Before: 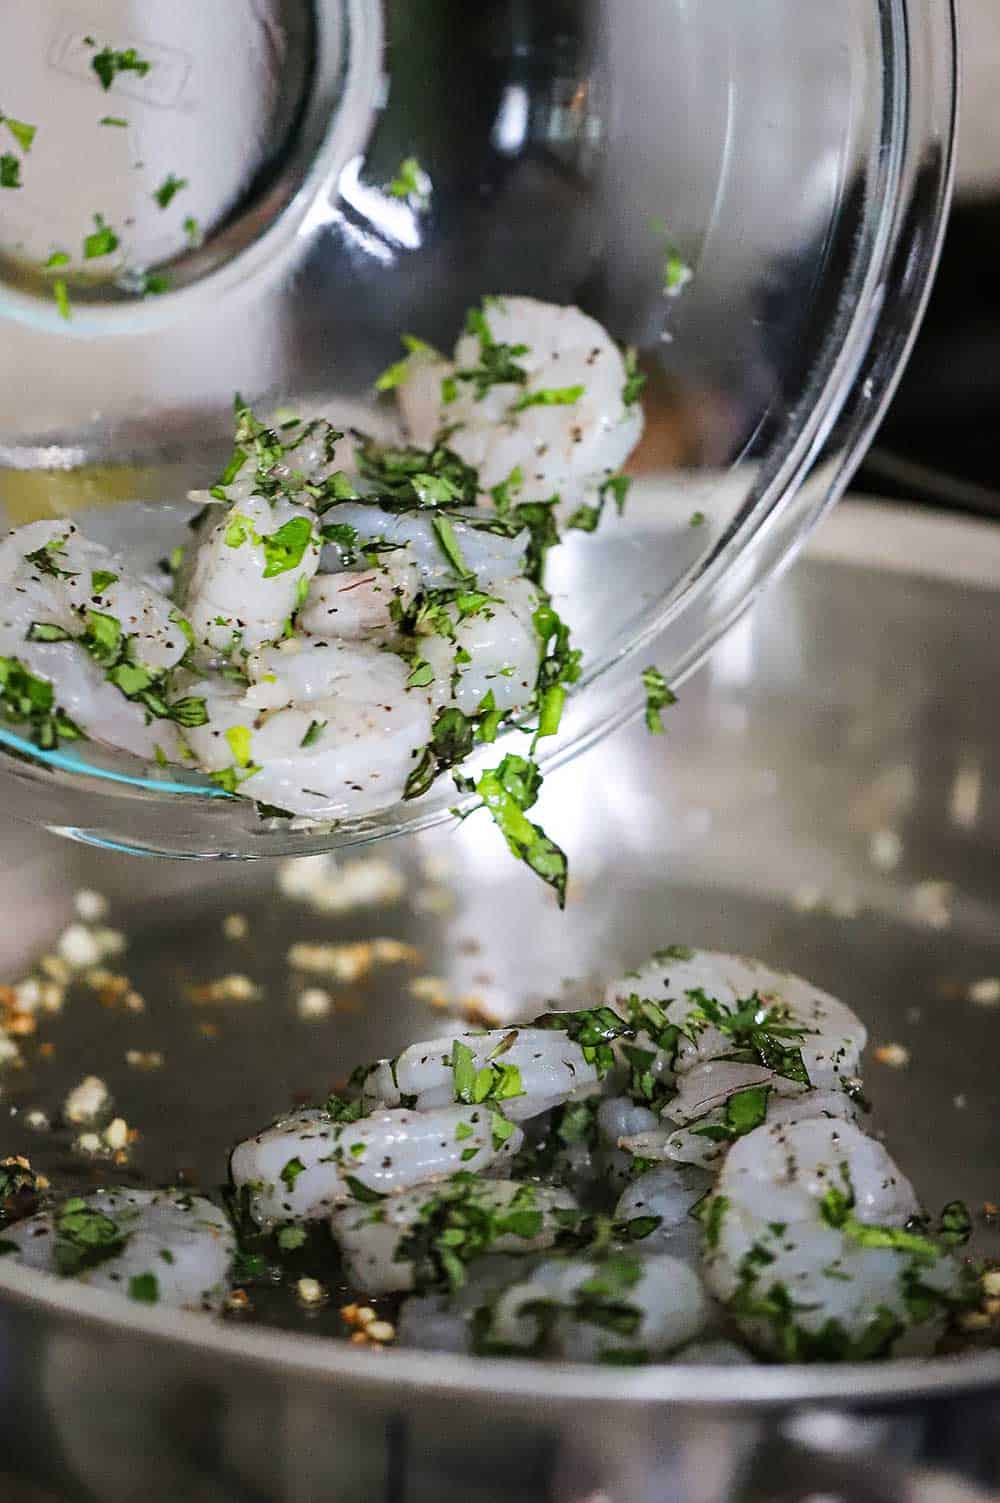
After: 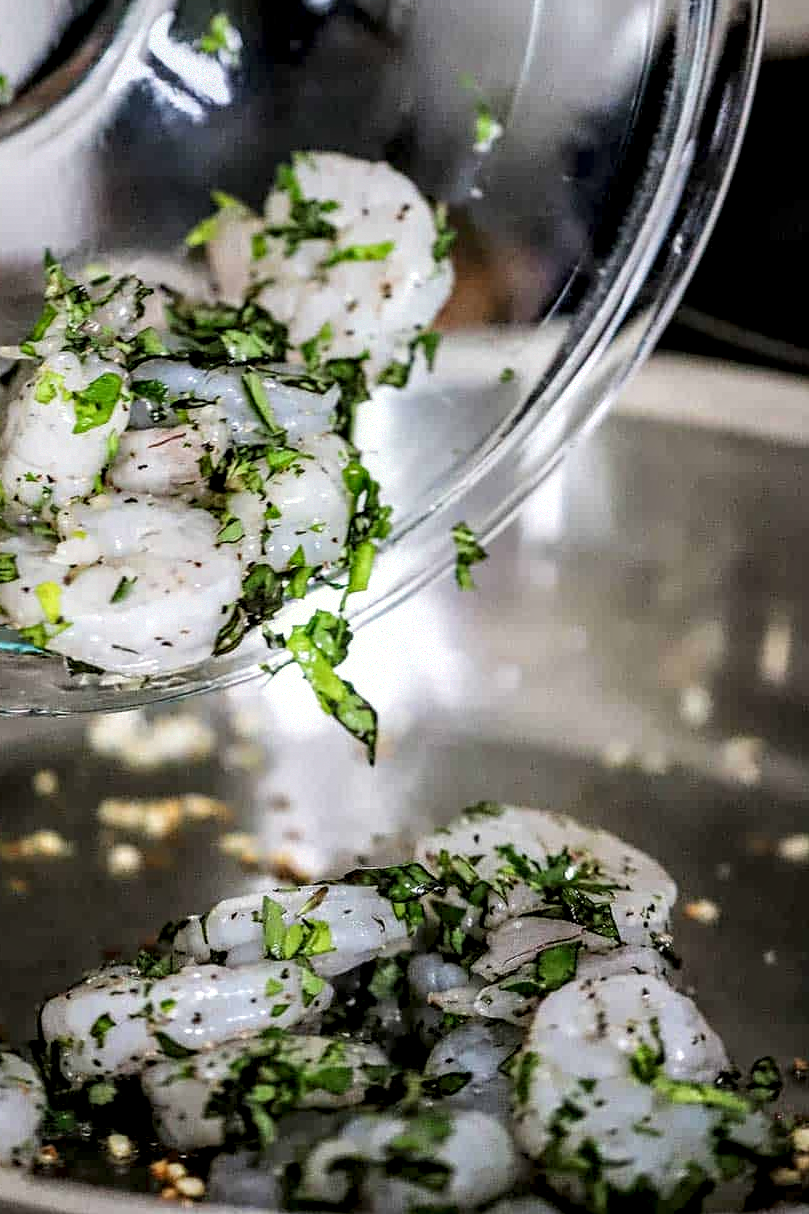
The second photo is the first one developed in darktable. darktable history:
crop: left 19.008%, top 9.595%, bottom 9.585%
local contrast: highlights 60%, shadows 61%, detail 160%
filmic rgb: black relative exposure -11.38 EV, white relative exposure 3.25 EV, threshold -0.269 EV, transition 3.19 EV, structure ↔ texture 99.02%, hardness 6.76, enable highlight reconstruction true
